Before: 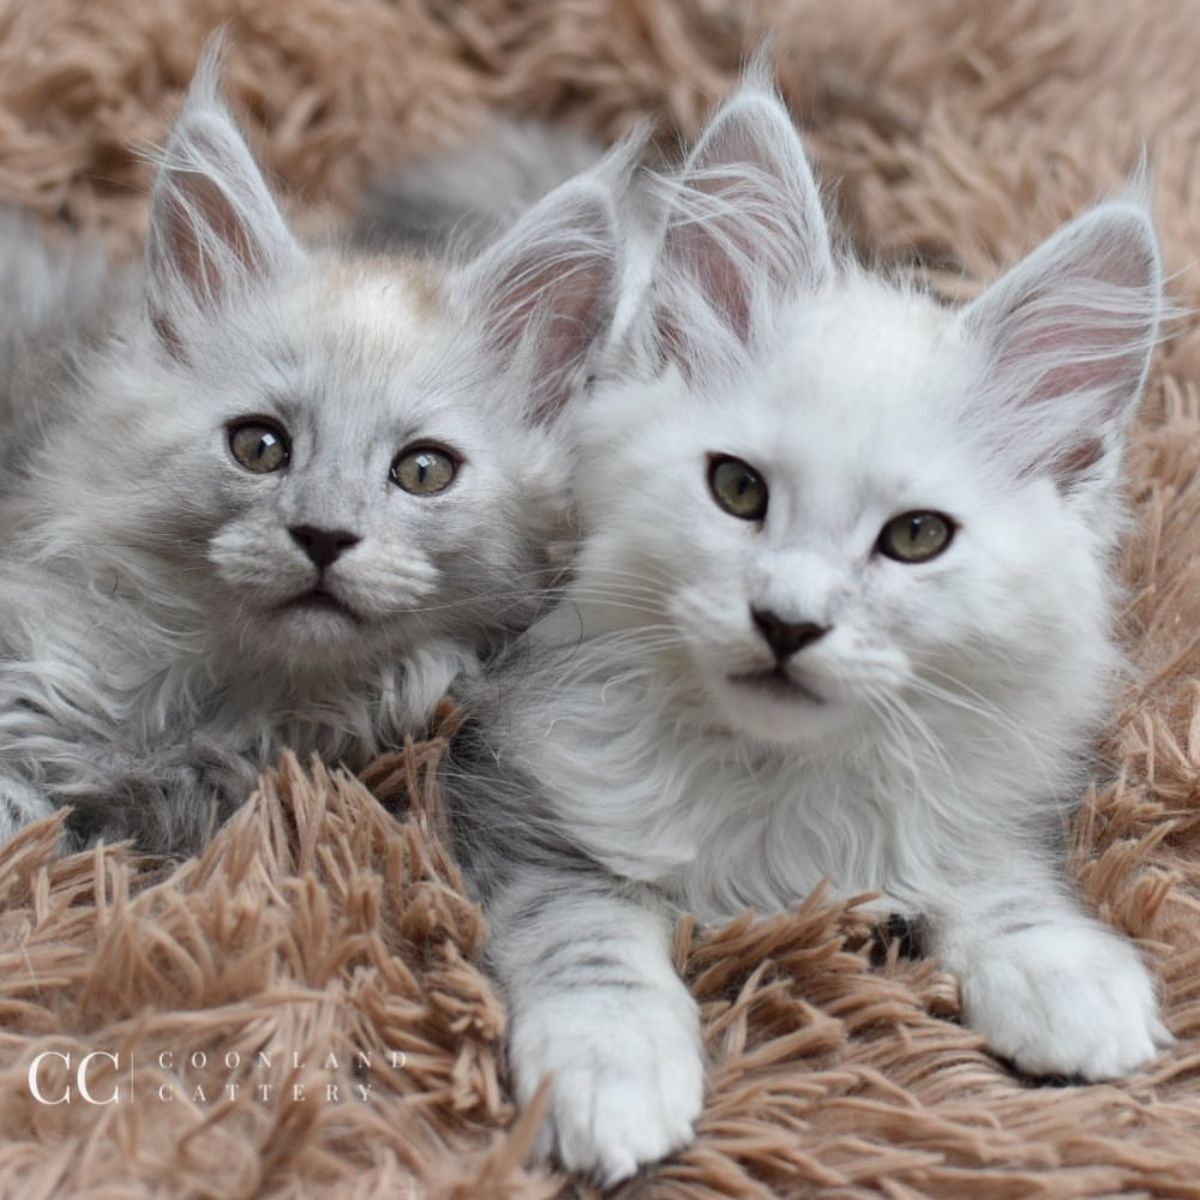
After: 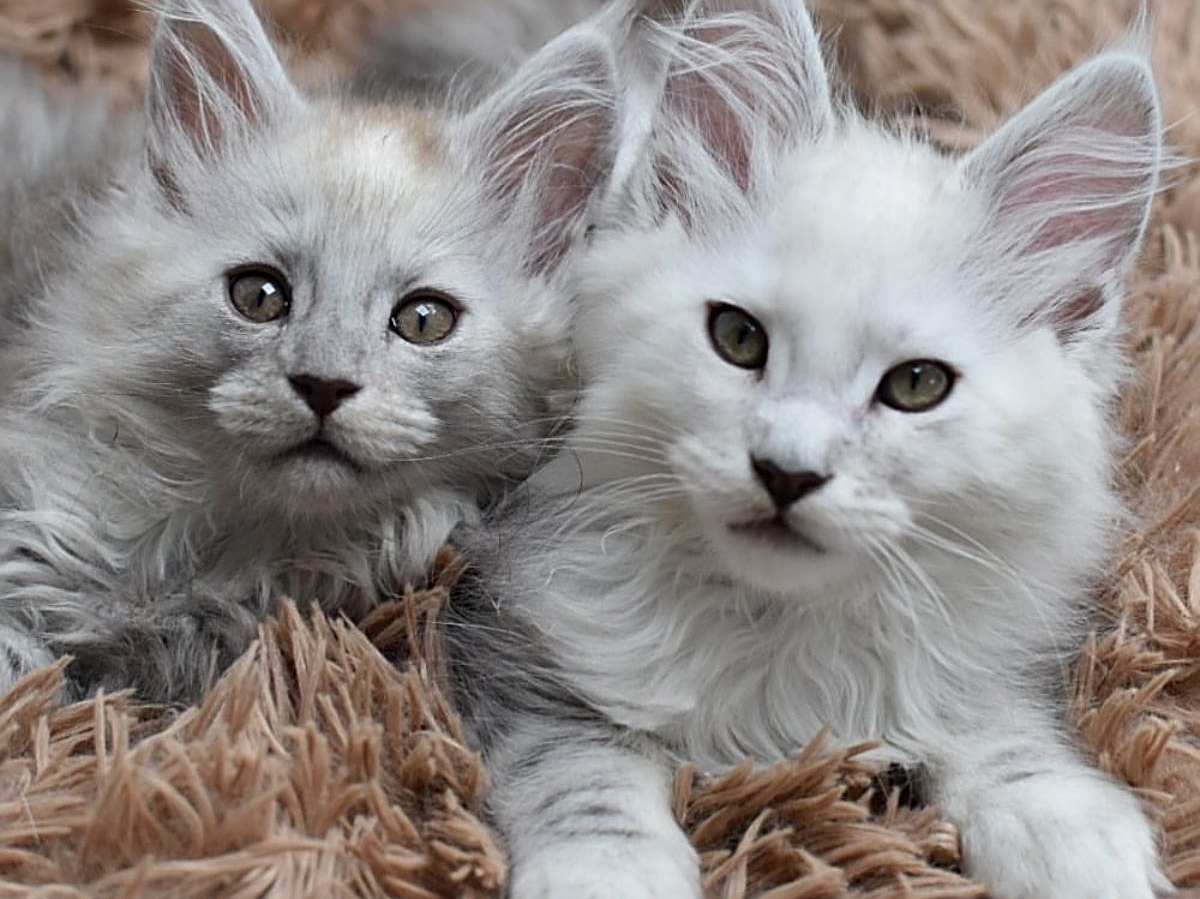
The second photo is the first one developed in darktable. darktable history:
sharpen: radius 2.66, amount 0.677
contrast brightness saturation: contrast 0.026, brightness -0.042
levels: levels [0, 0.499, 1]
crop and rotate: top 12.644%, bottom 12.384%
